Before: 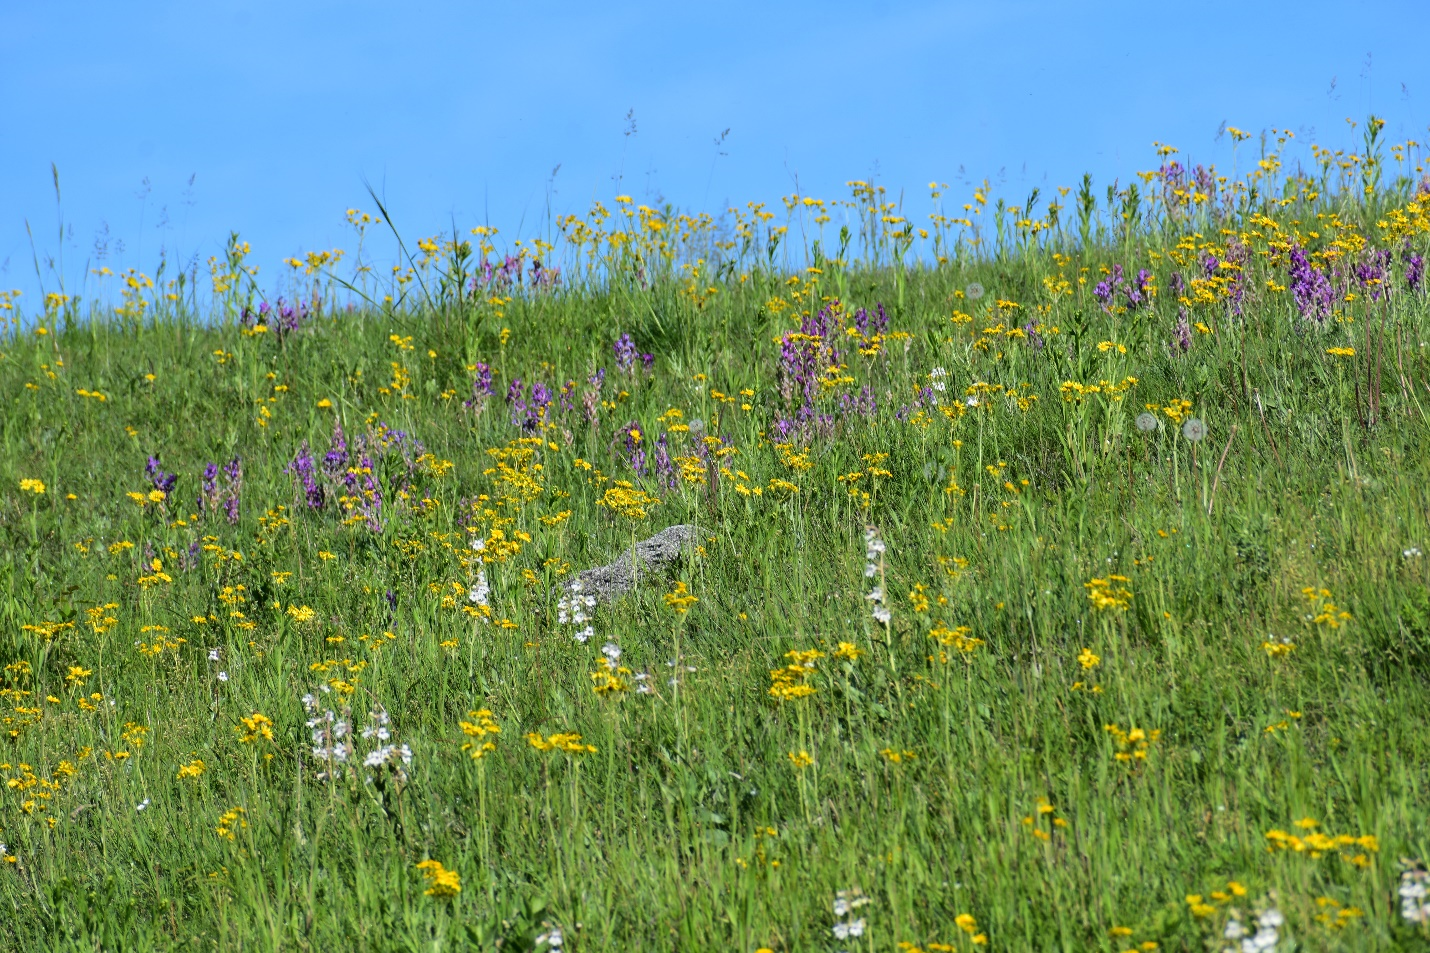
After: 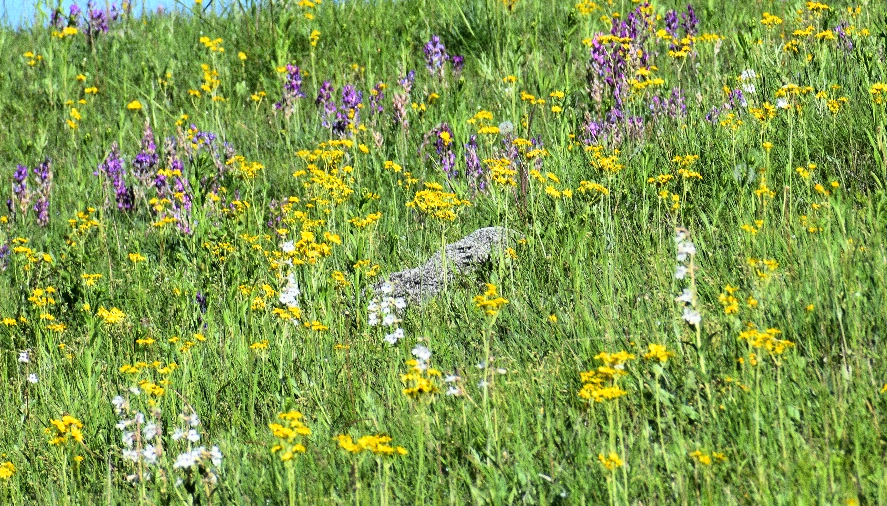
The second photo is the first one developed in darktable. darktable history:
crop: left 13.312%, top 31.28%, right 24.627%, bottom 15.582%
base curve: curves: ch0 [(0, 0) (0.005, 0.002) (0.193, 0.295) (0.399, 0.664) (0.75, 0.928) (1, 1)]
grain: coarseness 0.09 ISO, strength 40%
